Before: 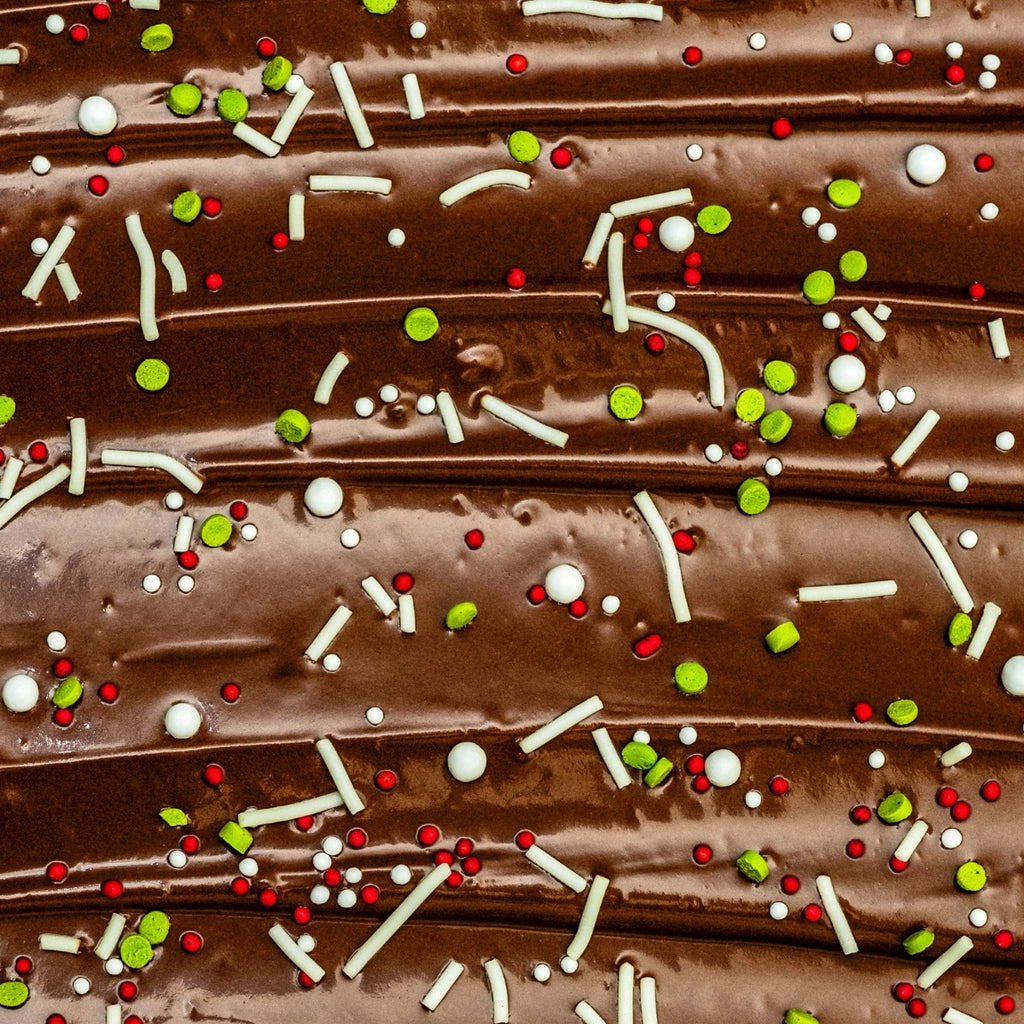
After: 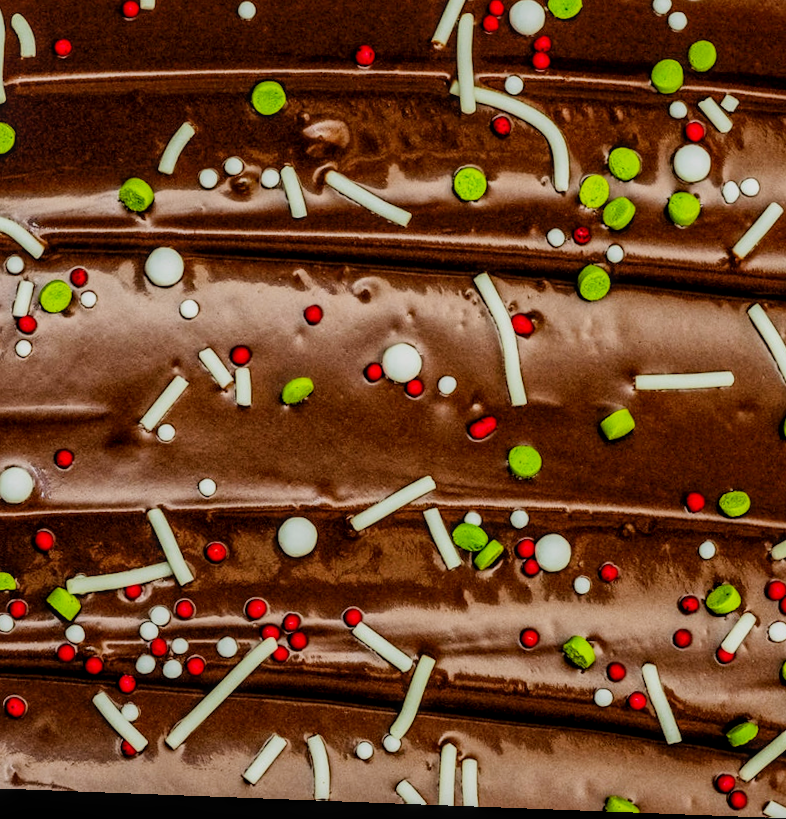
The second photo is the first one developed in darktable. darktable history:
crop: left 16.871%, top 22.857%, right 9.116%
rotate and perspective: rotation 2.17°, automatic cropping off
tone equalizer: on, module defaults
local contrast: on, module defaults
shadows and highlights: radius 93.07, shadows -14.46, white point adjustment 0.23, highlights 31.48, compress 48.23%, highlights color adjustment 52.79%, soften with gaussian
filmic rgb: black relative exposure -7.65 EV, white relative exposure 4.56 EV, hardness 3.61
contrast brightness saturation: contrast 0.04, saturation 0.16
